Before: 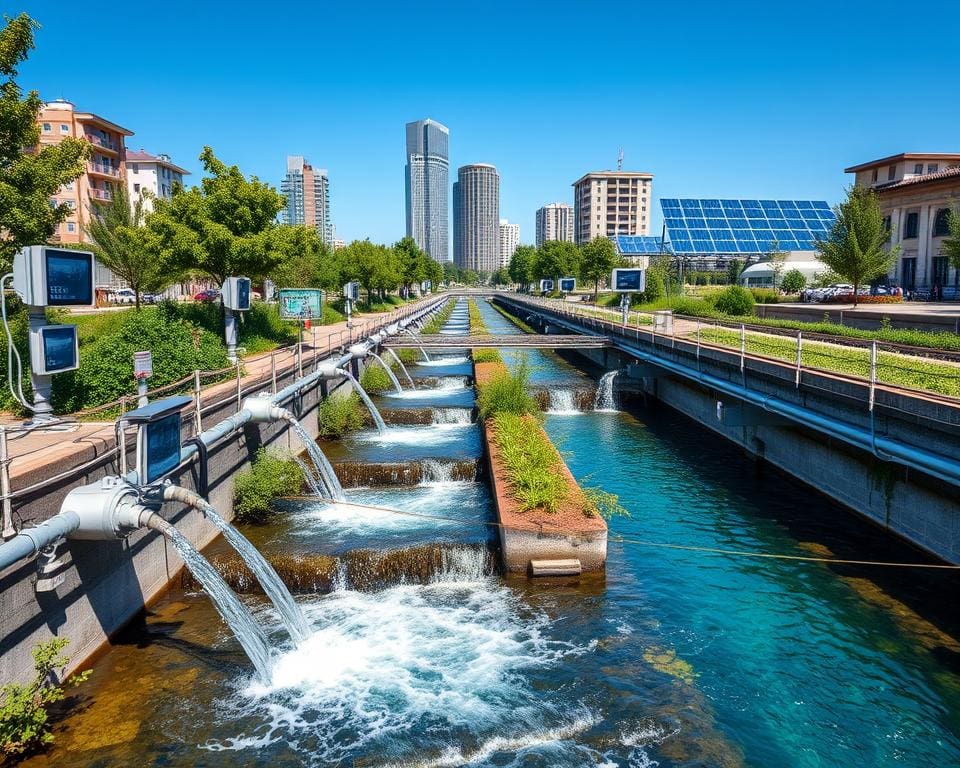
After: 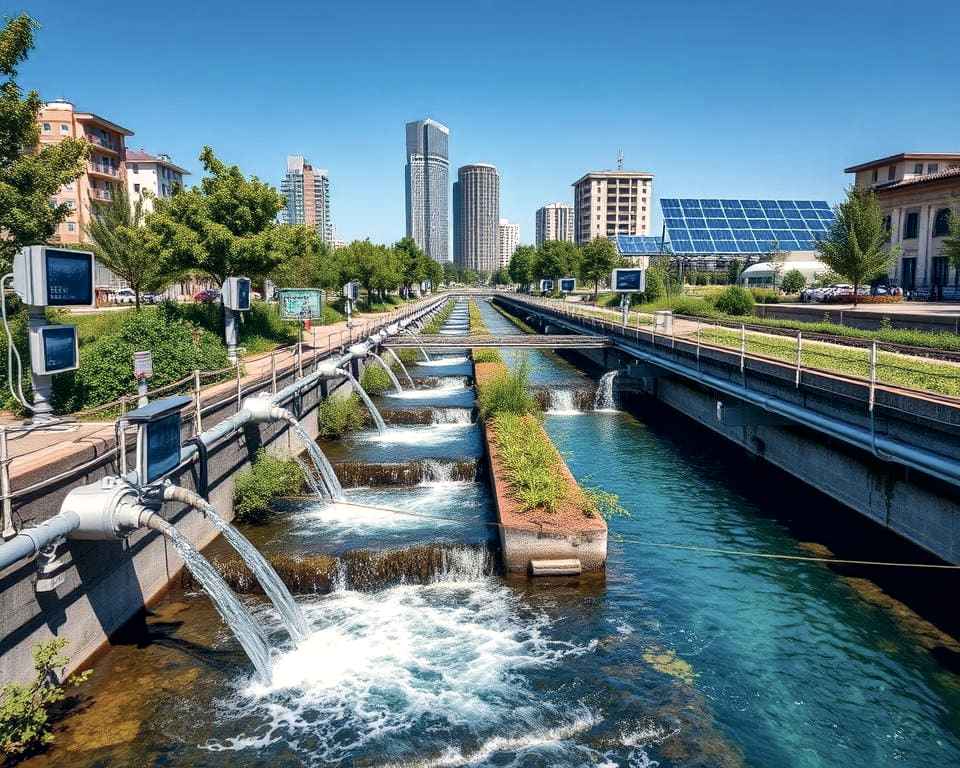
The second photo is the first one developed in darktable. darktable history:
local contrast: mode bilateral grid, contrast 20, coarseness 50, detail 139%, midtone range 0.2
color correction: highlights a* 2.75, highlights b* 5.01, shadows a* -1.62, shadows b* -4.91, saturation 0.808
tone equalizer: edges refinement/feathering 500, mask exposure compensation -1.57 EV, preserve details no
